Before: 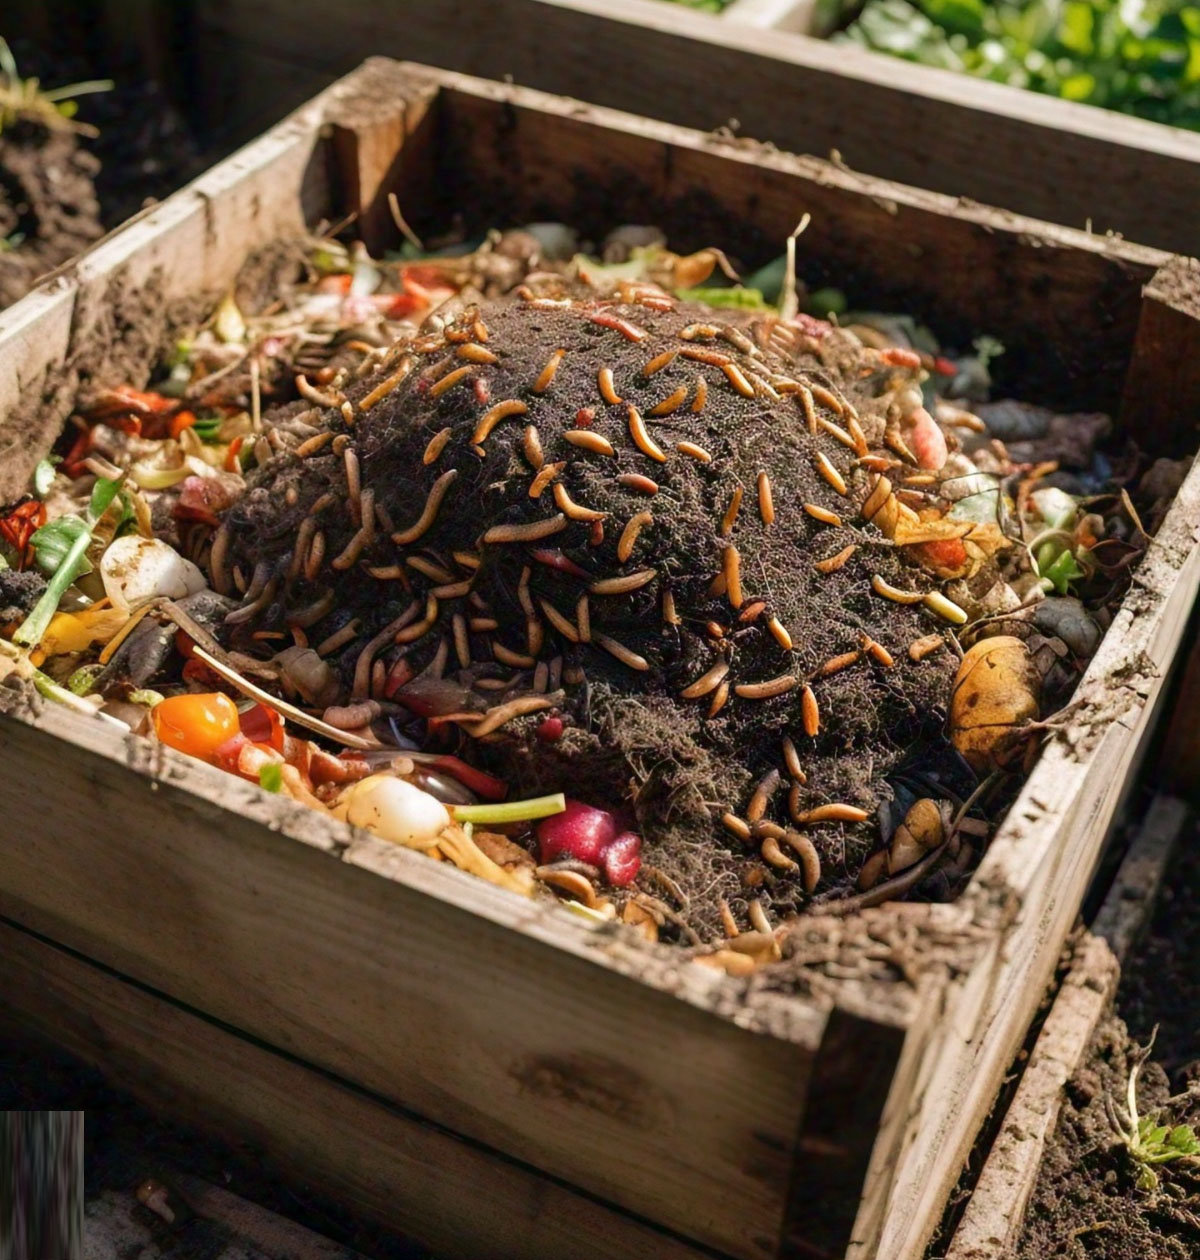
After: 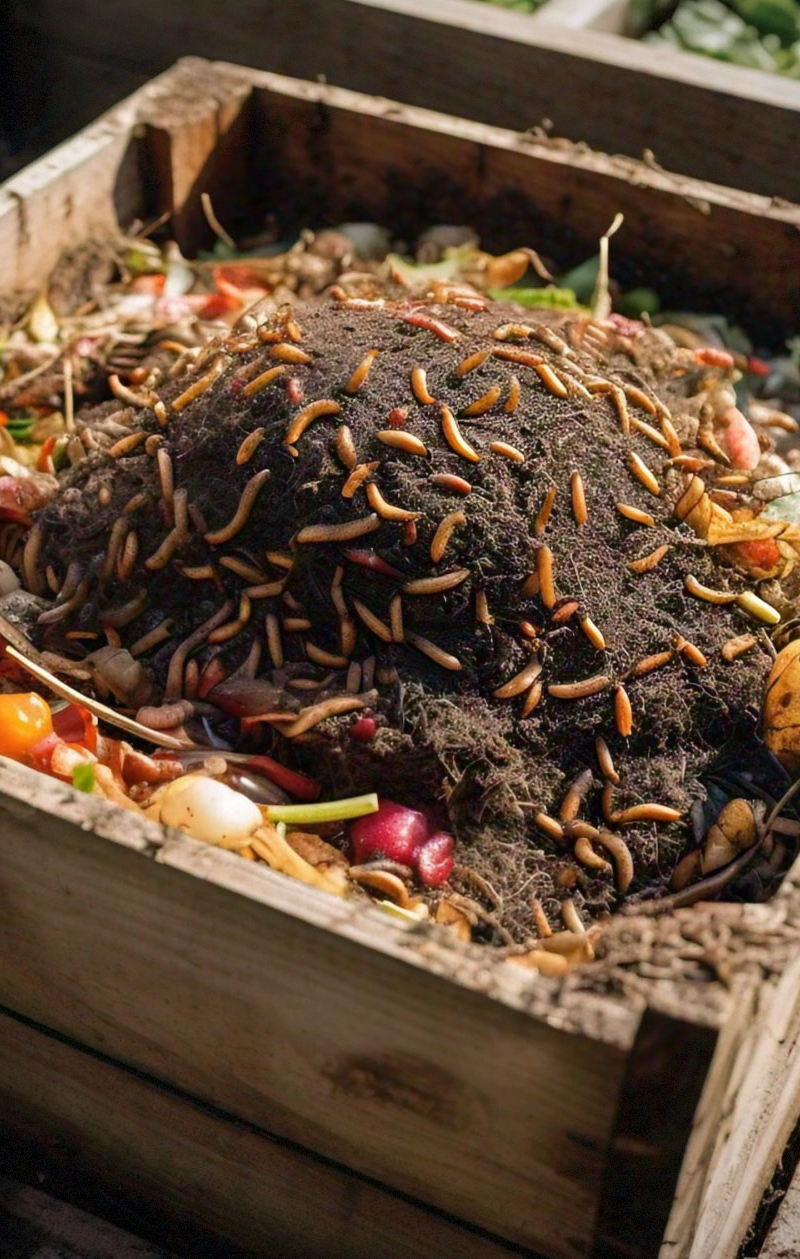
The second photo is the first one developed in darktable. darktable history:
crop and rotate: left 15.633%, right 17.697%
vignetting: fall-off radius 60.42%, dithering 8-bit output
